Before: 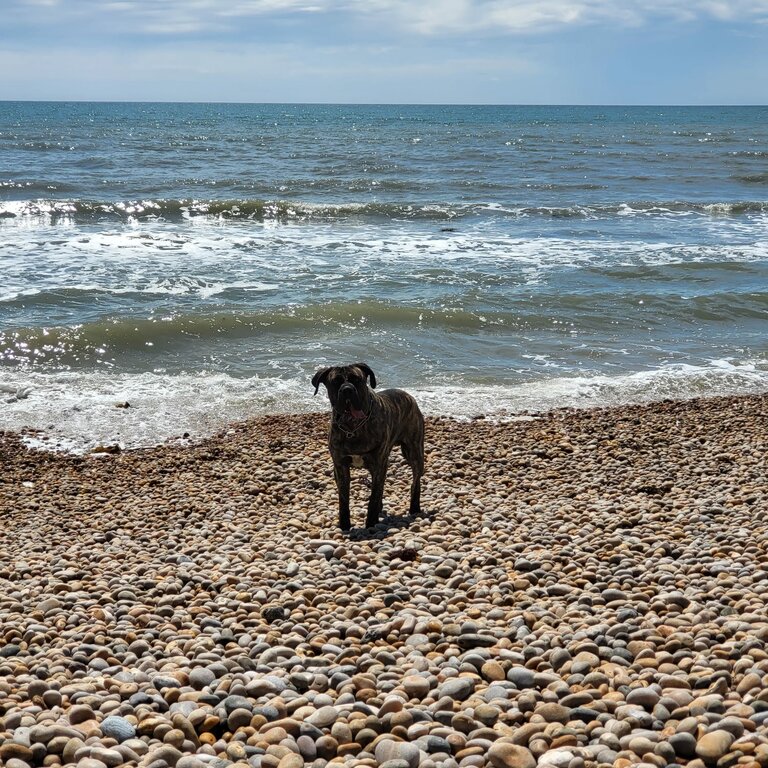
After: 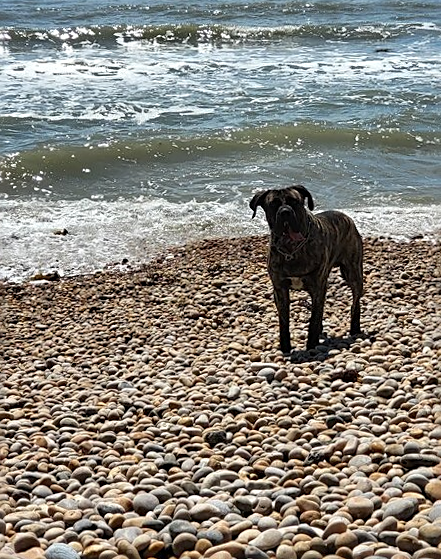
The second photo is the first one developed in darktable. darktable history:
rotate and perspective: rotation -1.17°, automatic cropping off
tone equalizer: on, module defaults
sharpen: on, module defaults
crop: left 8.966%, top 23.852%, right 34.699%, bottom 4.703%
